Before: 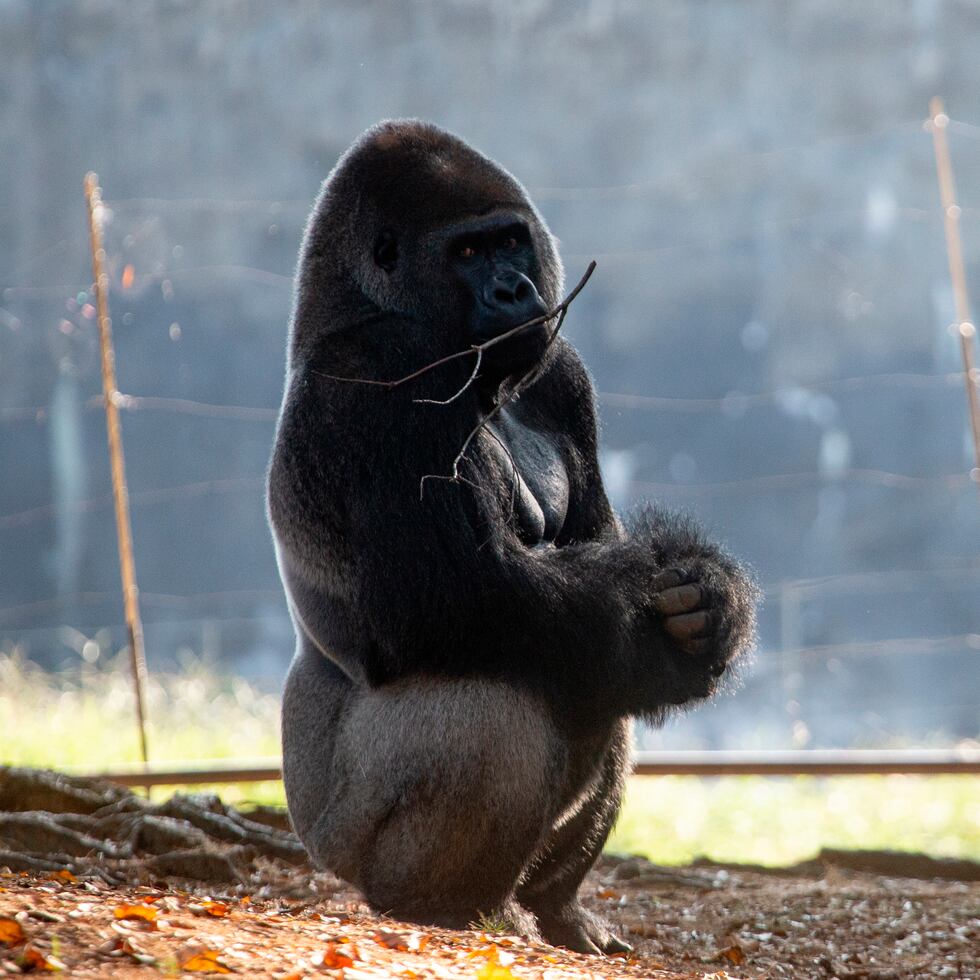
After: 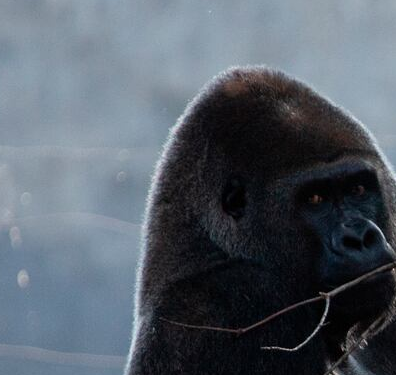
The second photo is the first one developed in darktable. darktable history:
crop: left 15.607%, top 5.451%, right 43.933%, bottom 56.246%
